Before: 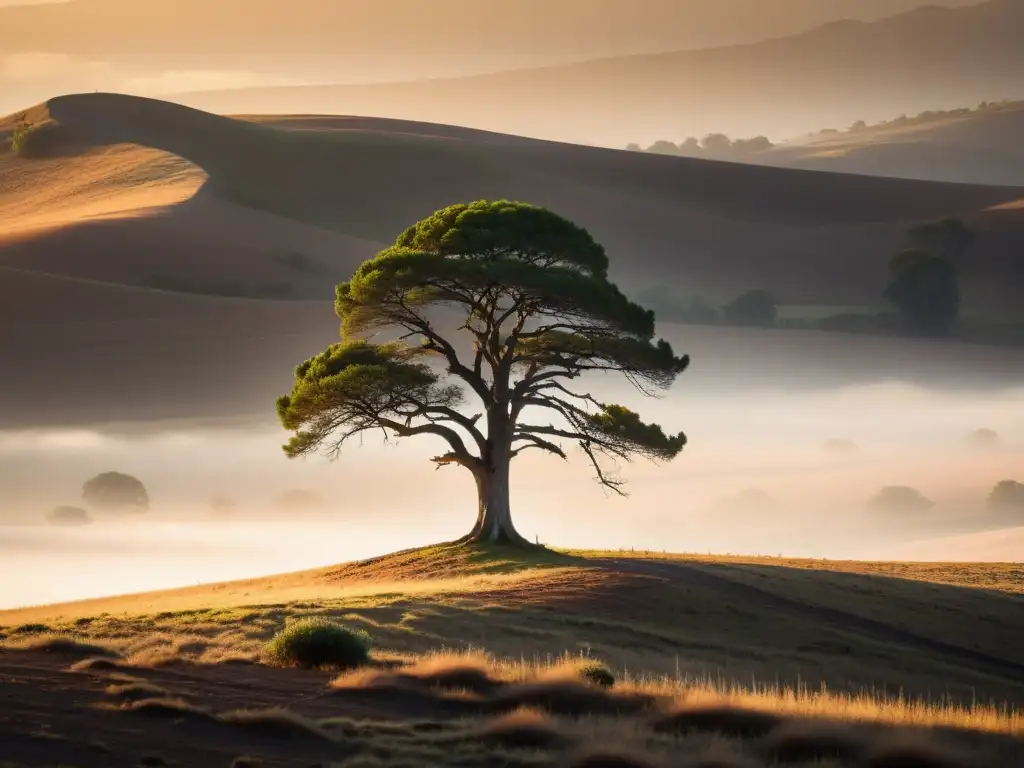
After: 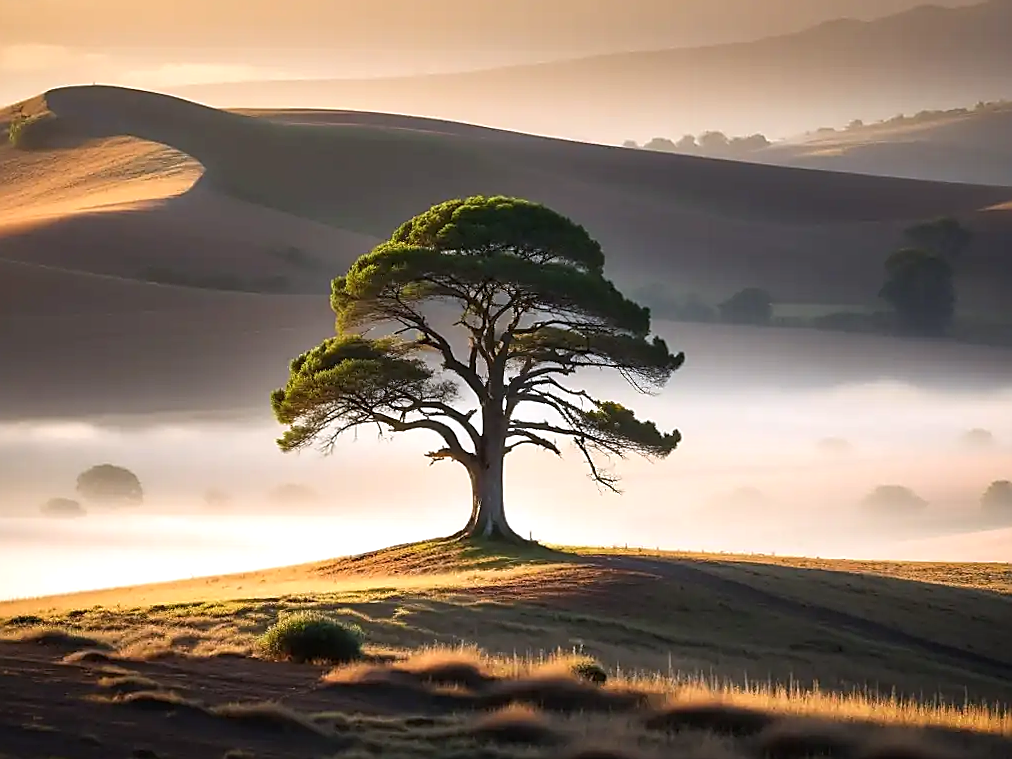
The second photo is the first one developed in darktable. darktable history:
sharpen: radius 1.4, amount 1.25, threshold 0.7
crop and rotate: angle -0.5°
white balance: red 0.984, blue 1.059
exposure: exposure 0.3 EV, compensate highlight preservation false
